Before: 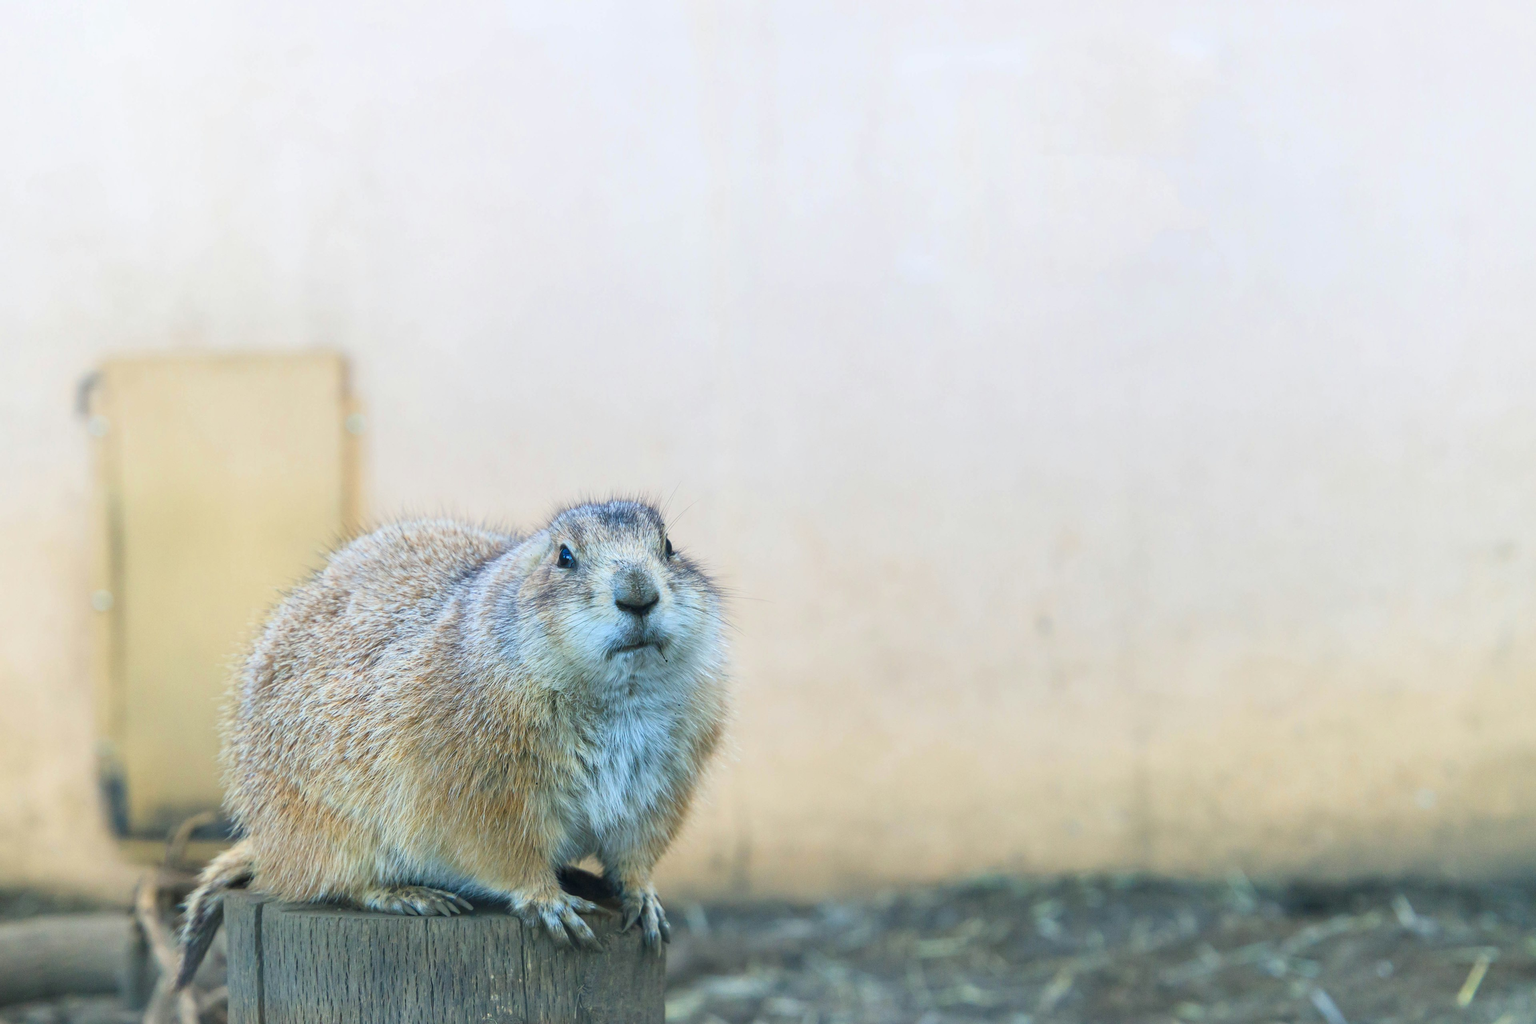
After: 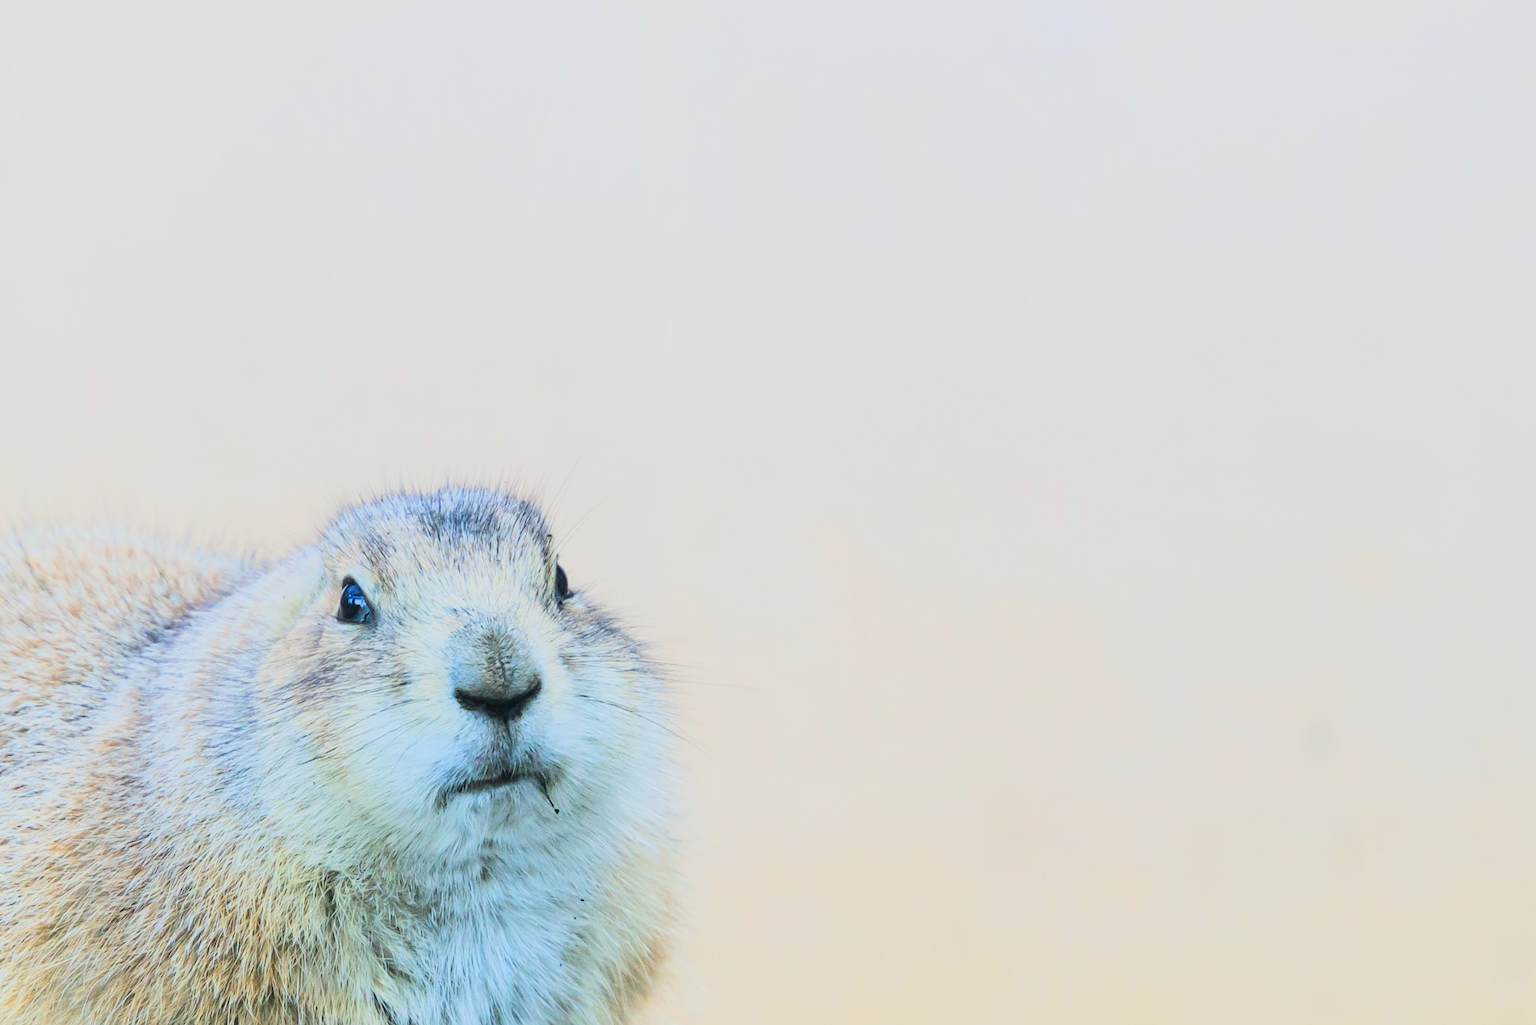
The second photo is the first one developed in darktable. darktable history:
crop: left 25.441%, top 25.294%, right 24.952%, bottom 25.045%
exposure: exposure 0.761 EV, compensate highlight preservation false
local contrast: mode bilateral grid, contrast 100, coarseness 99, detail 89%, midtone range 0.2
filmic rgb: black relative exposure -16 EV, white relative exposure 6.27 EV, hardness 5.02, contrast 1.349, preserve chrominance RGB euclidean norm, color science v5 (2021), contrast in shadows safe, contrast in highlights safe
